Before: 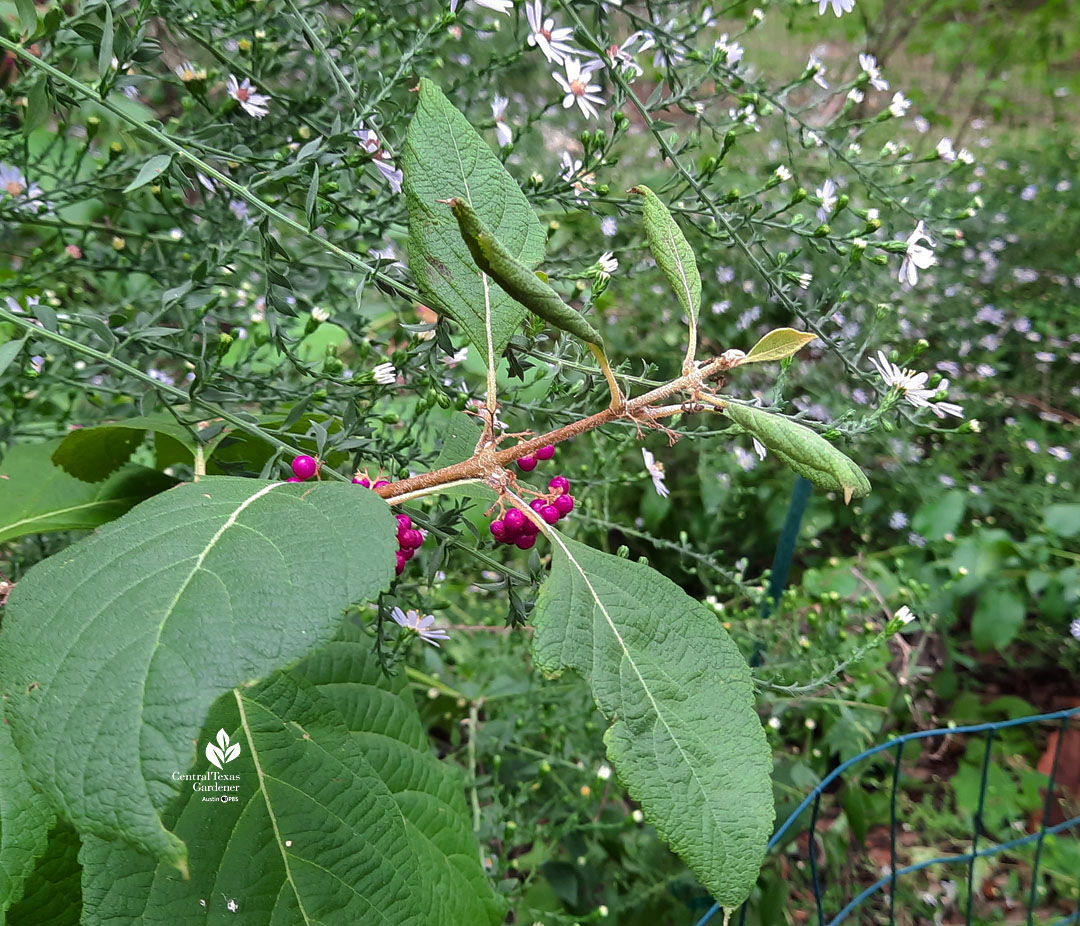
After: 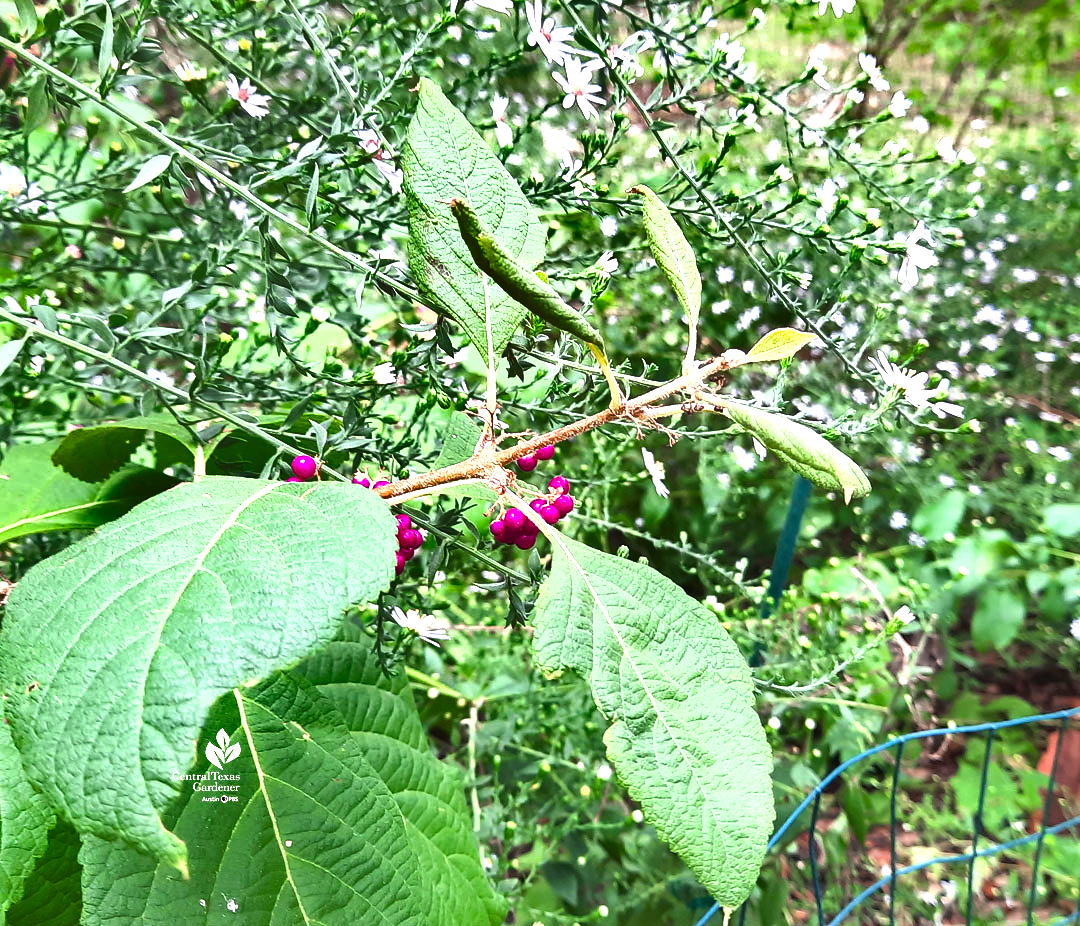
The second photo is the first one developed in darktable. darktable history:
shadows and highlights: shadows 76.22, highlights -60.78, soften with gaussian
exposure: black level correction 0, exposure 1.578 EV, compensate highlight preservation false
